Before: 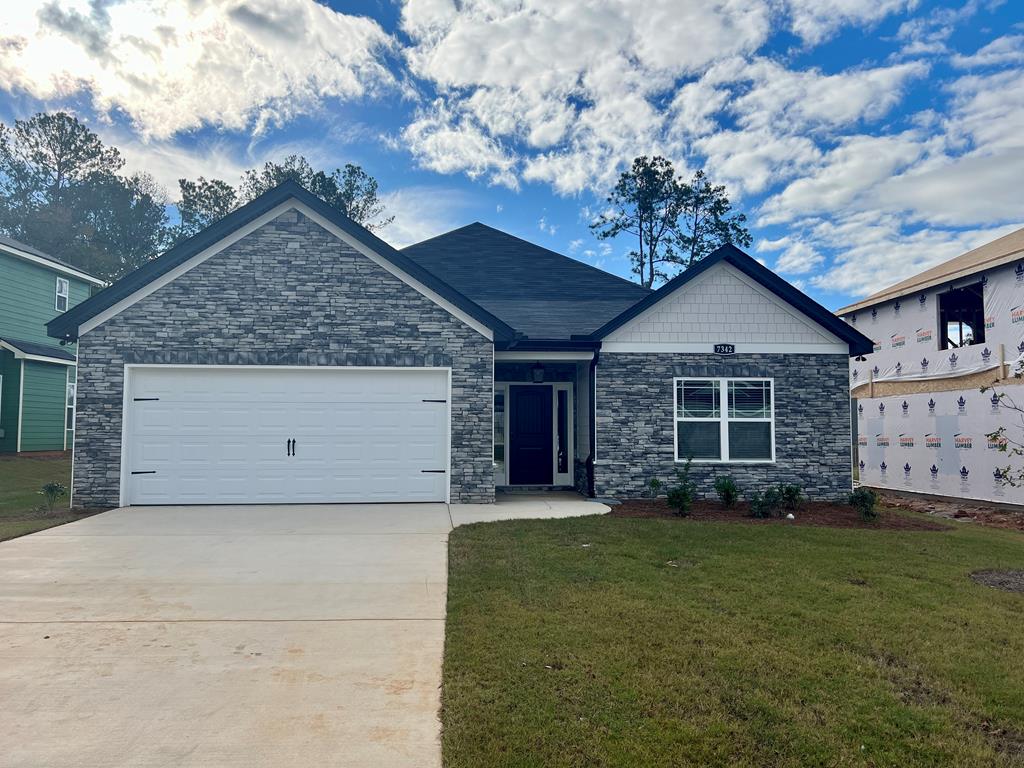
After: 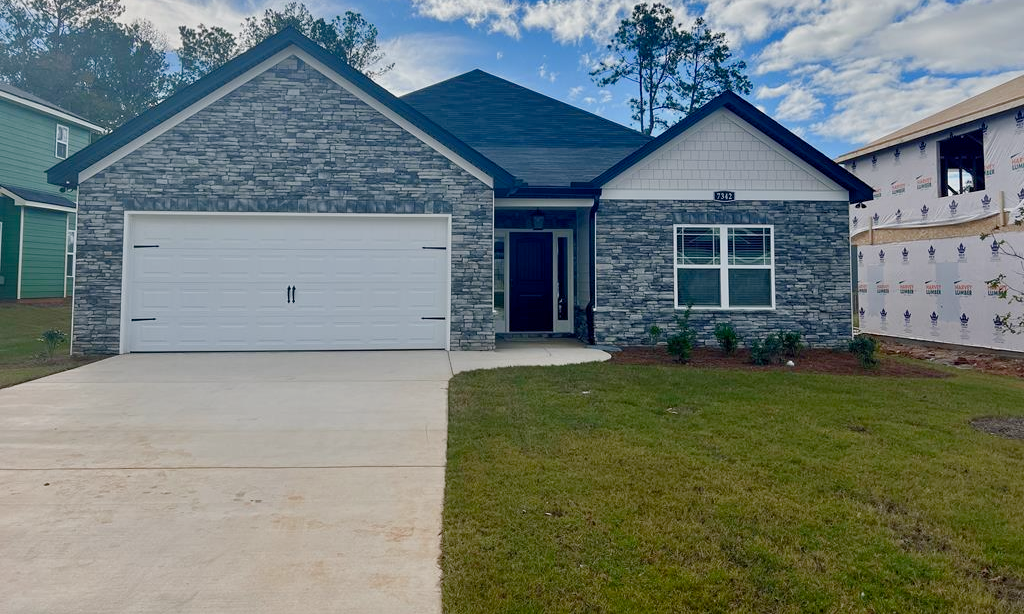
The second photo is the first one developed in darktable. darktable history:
color balance rgb: shadows lift › chroma 1%, shadows lift › hue 113°, highlights gain › chroma 0.2%, highlights gain › hue 333°, perceptual saturation grading › global saturation 20%, perceptual saturation grading › highlights -50%, perceptual saturation grading › shadows 25%, contrast -10%
crop and rotate: top 19.998%
